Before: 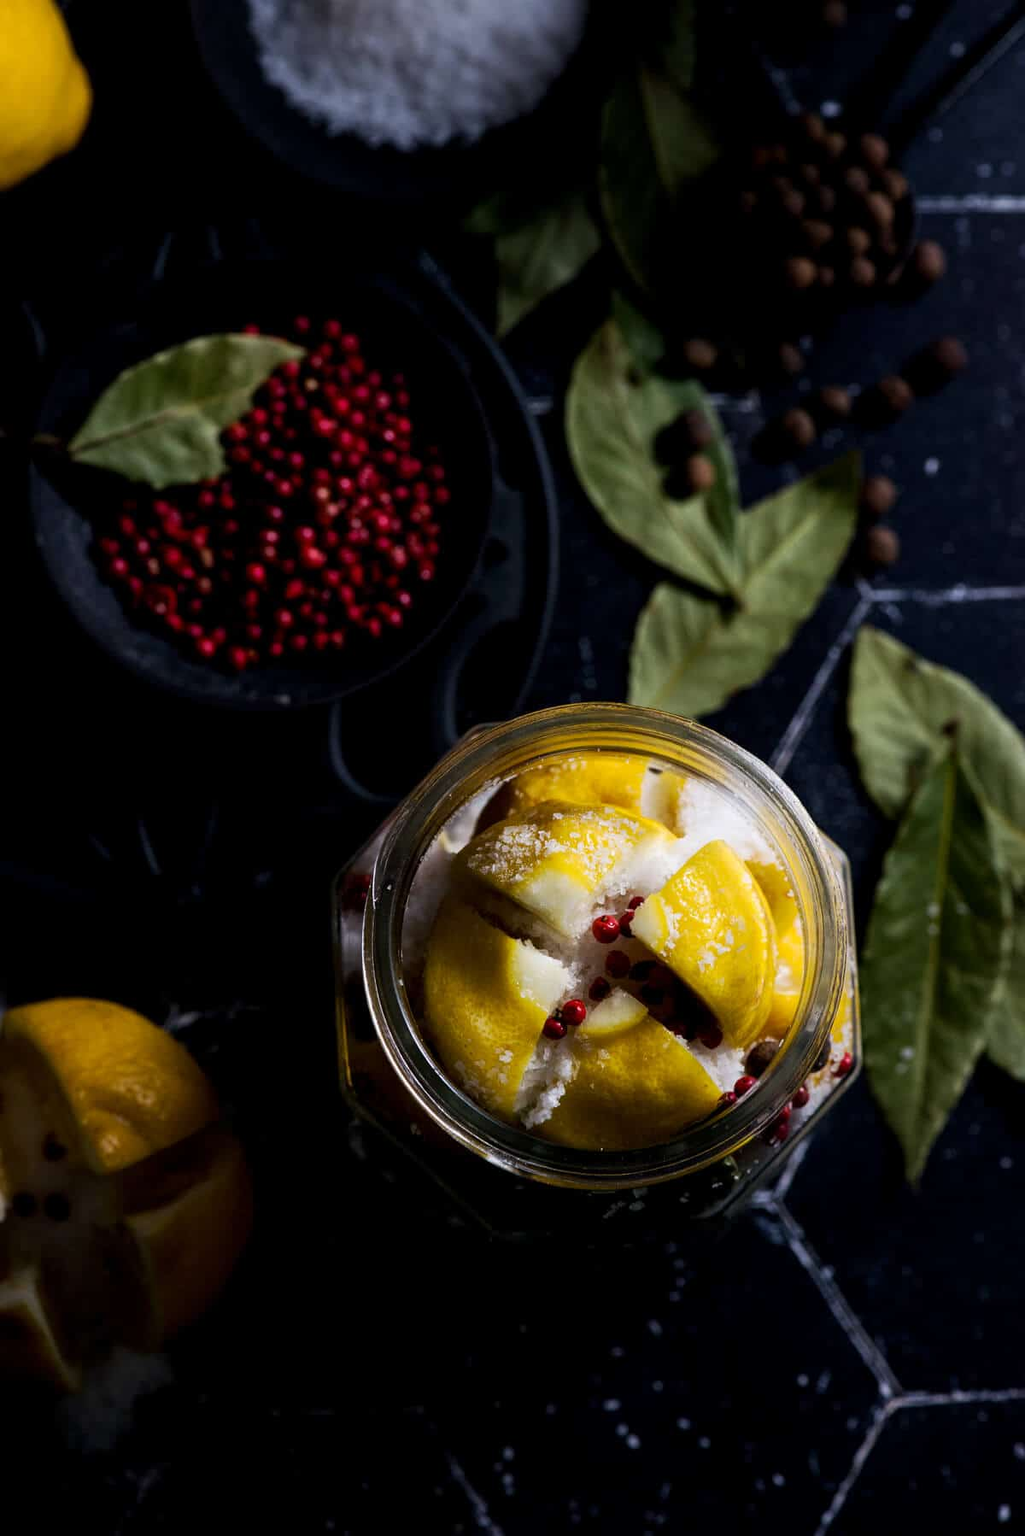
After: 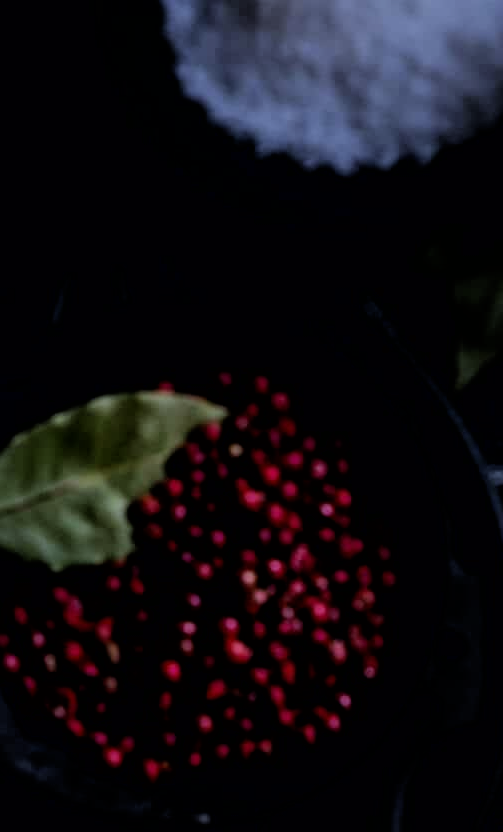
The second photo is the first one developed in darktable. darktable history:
filmic rgb: black relative exposure -6.15 EV, white relative exposure 6.96 EV, hardness 2.23, color science v6 (2022)
crop and rotate: left 10.817%, top 0.062%, right 47.194%, bottom 53.626%
white balance: red 0.926, green 1.003, blue 1.133
